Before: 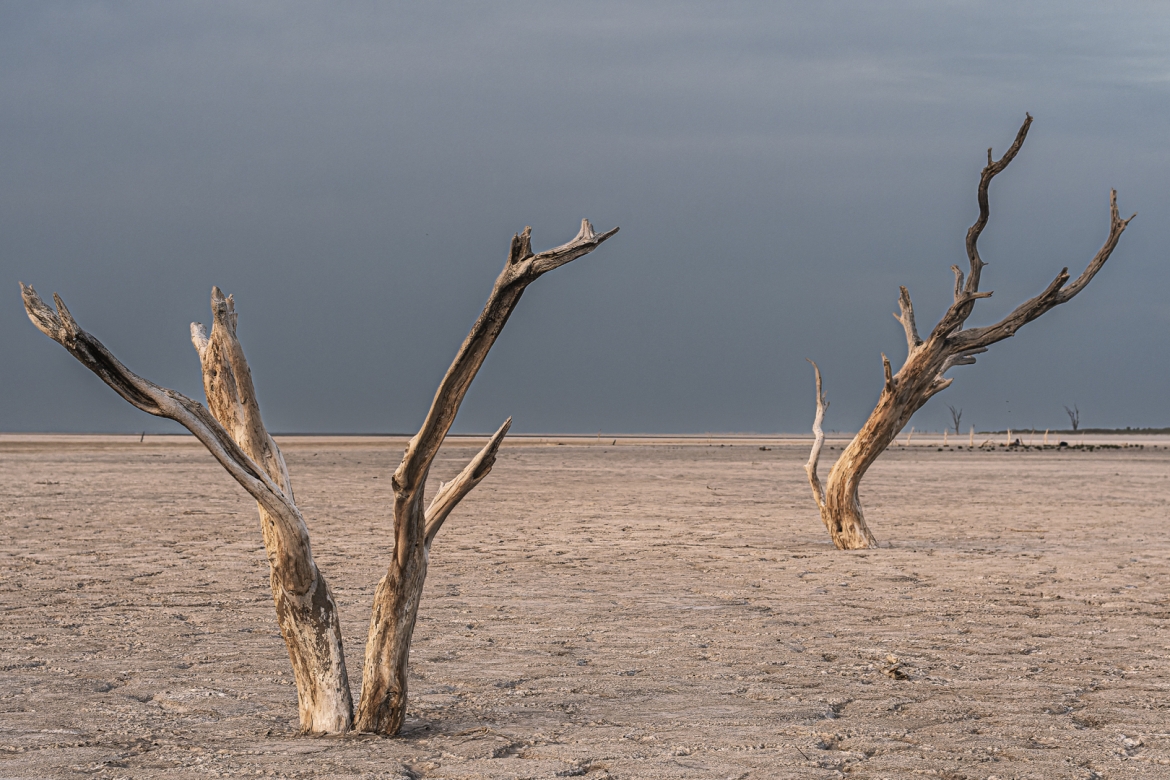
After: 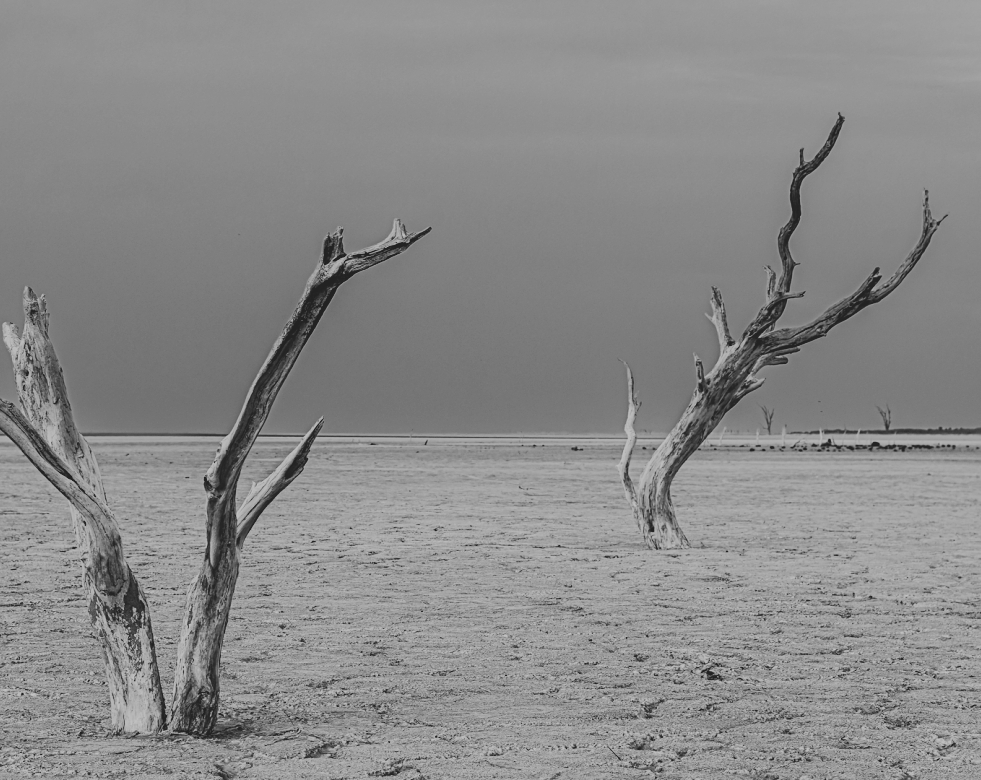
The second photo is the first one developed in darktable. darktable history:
contrast brightness saturation: contrast -0.26, saturation -0.43
filmic rgb: black relative exposure -7.32 EV, white relative exposure 5.09 EV, hardness 3.2
crop: left 16.145%
tone equalizer: -8 EV -0.75 EV, -7 EV -0.7 EV, -6 EV -0.6 EV, -5 EV -0.4 EV, -3 EV 0.4 EV, -2 EV 0.6 EV, -1 EV 0.7 EV, +0 EV 0.75 EV, edges refinement/feathering 500, mask exposure compensation -1.57 EV, preserve details no
monochrome: on, module defaults
sharpen: amount 0.2
